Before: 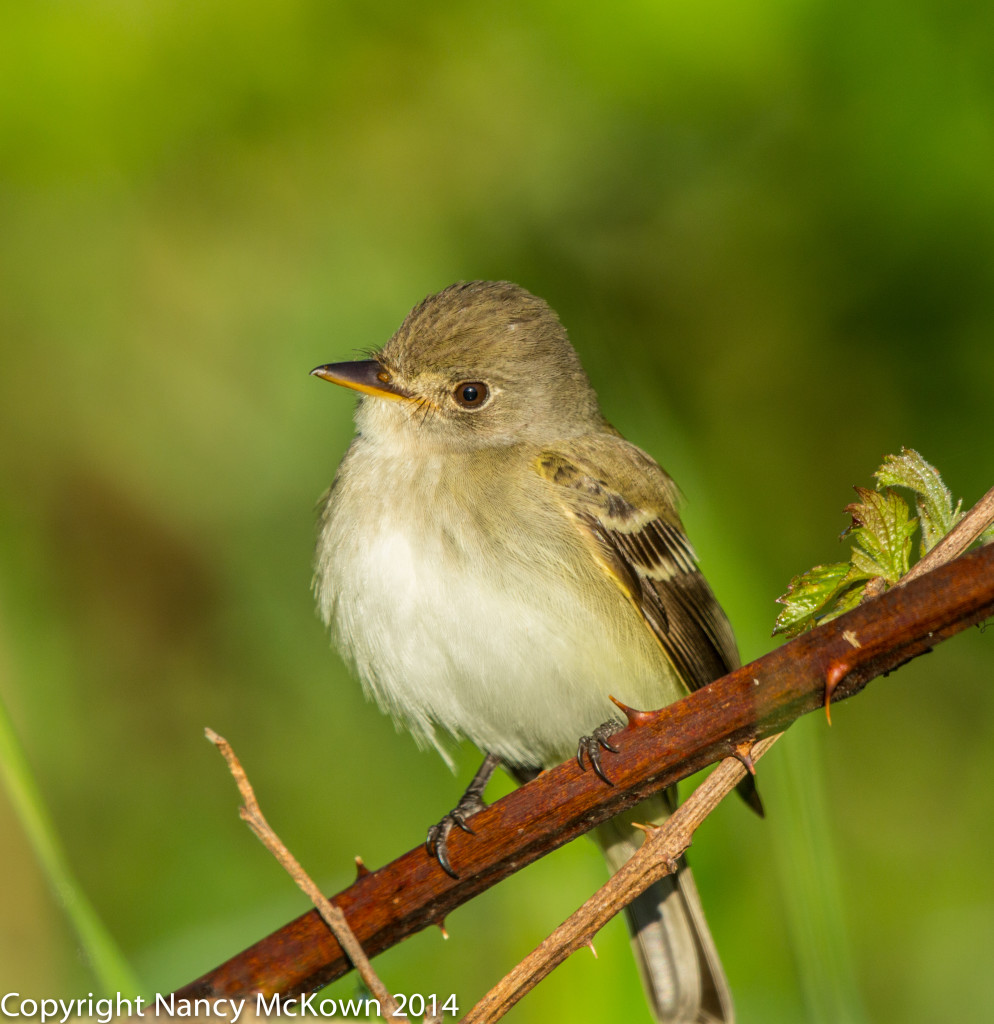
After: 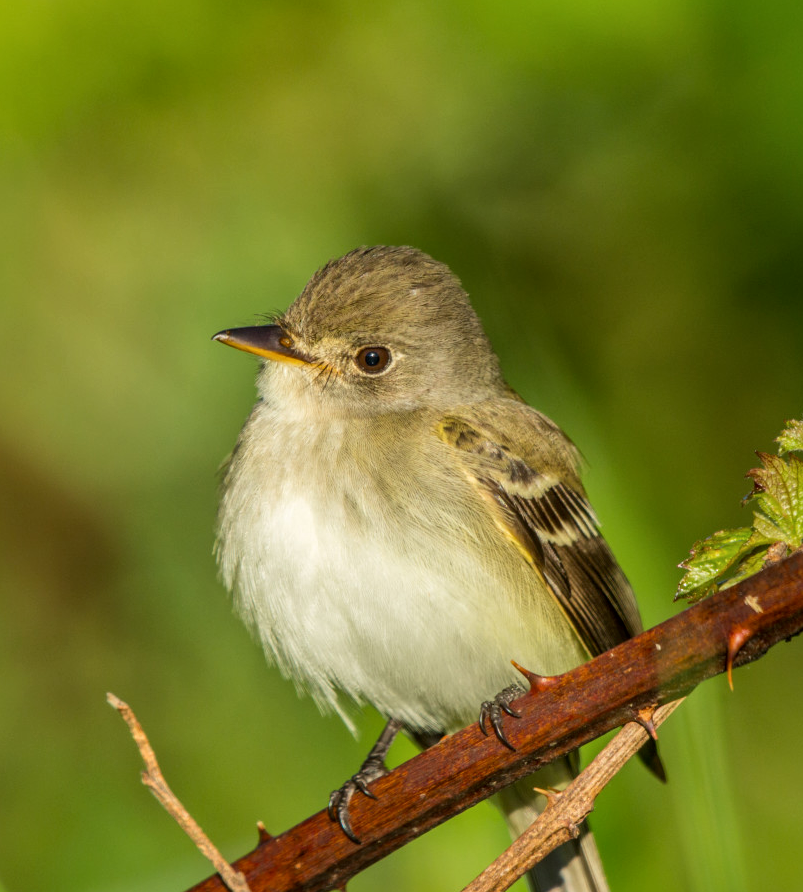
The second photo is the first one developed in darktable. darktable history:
crop: left 9.933%, top 3.485%, right 9.222%, bottom 9.327%
local contrast: mode bilateral grid, contrast 20, coarseness 50, detail 119%, midtone range 0.2
